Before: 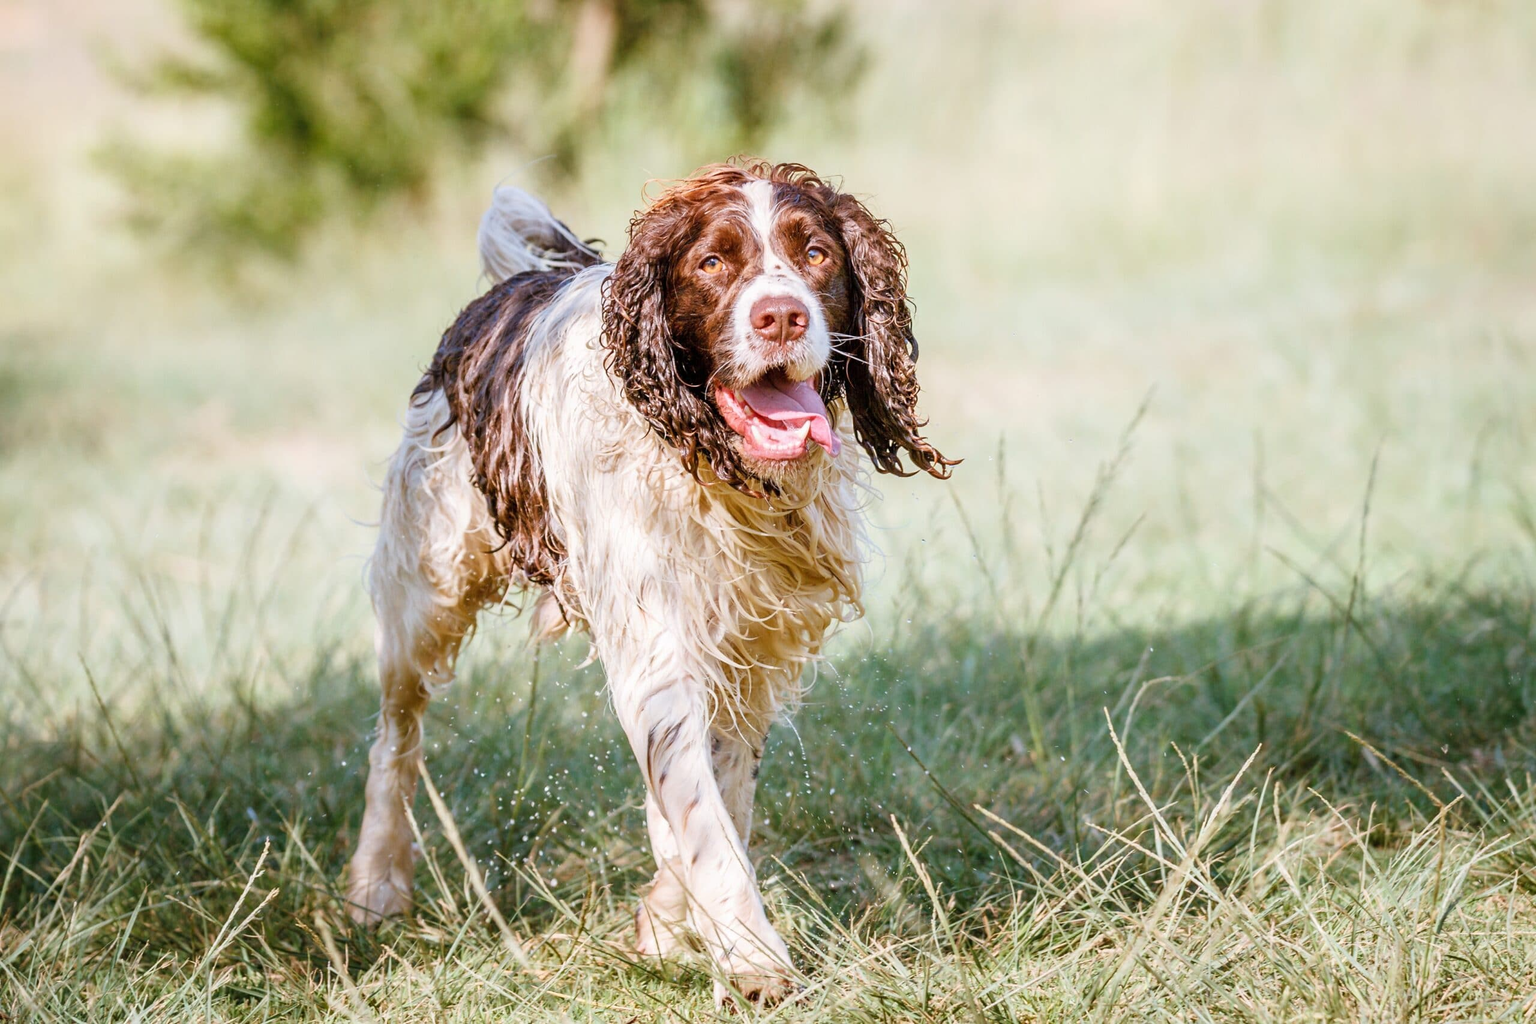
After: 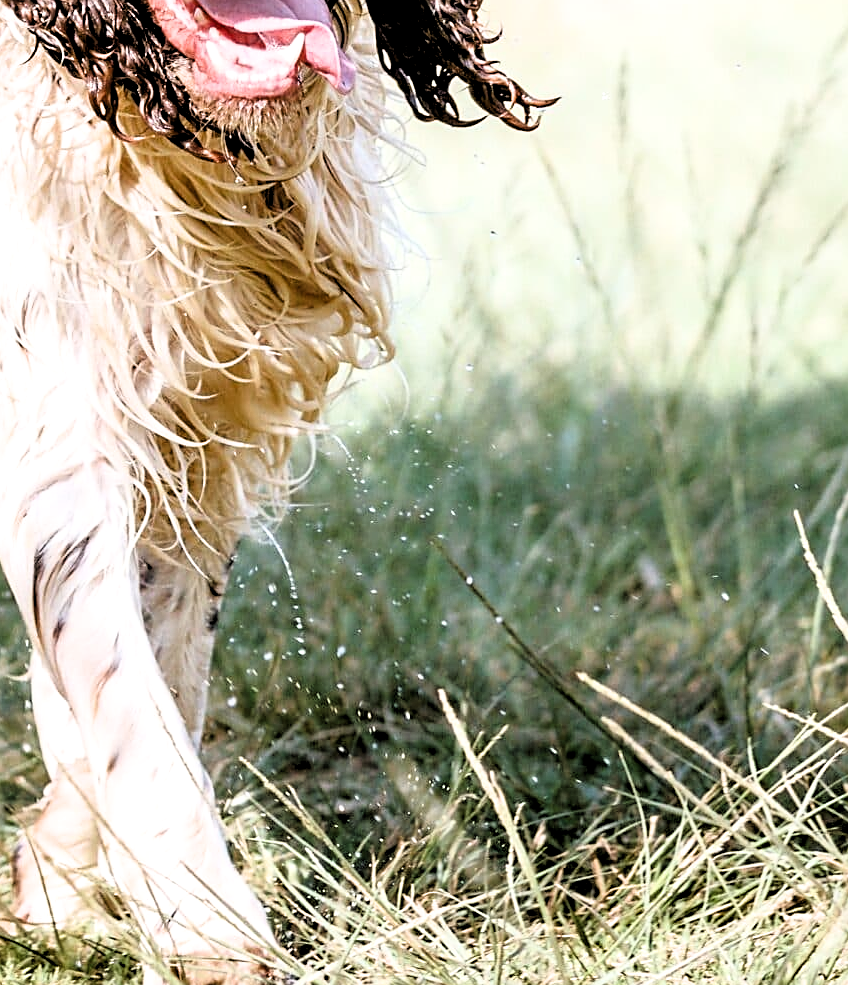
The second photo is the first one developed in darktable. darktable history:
levels: levels [0.026, 0.507, 0.987]
filmic rgb: black relative exposure -3.57 EV, white relative exposure 2.29 EV, hardness 3.41
sharpen: on, module defaults
crop: left 40.878%, top 39.176%, right 25.993%, bottom 3.081%
